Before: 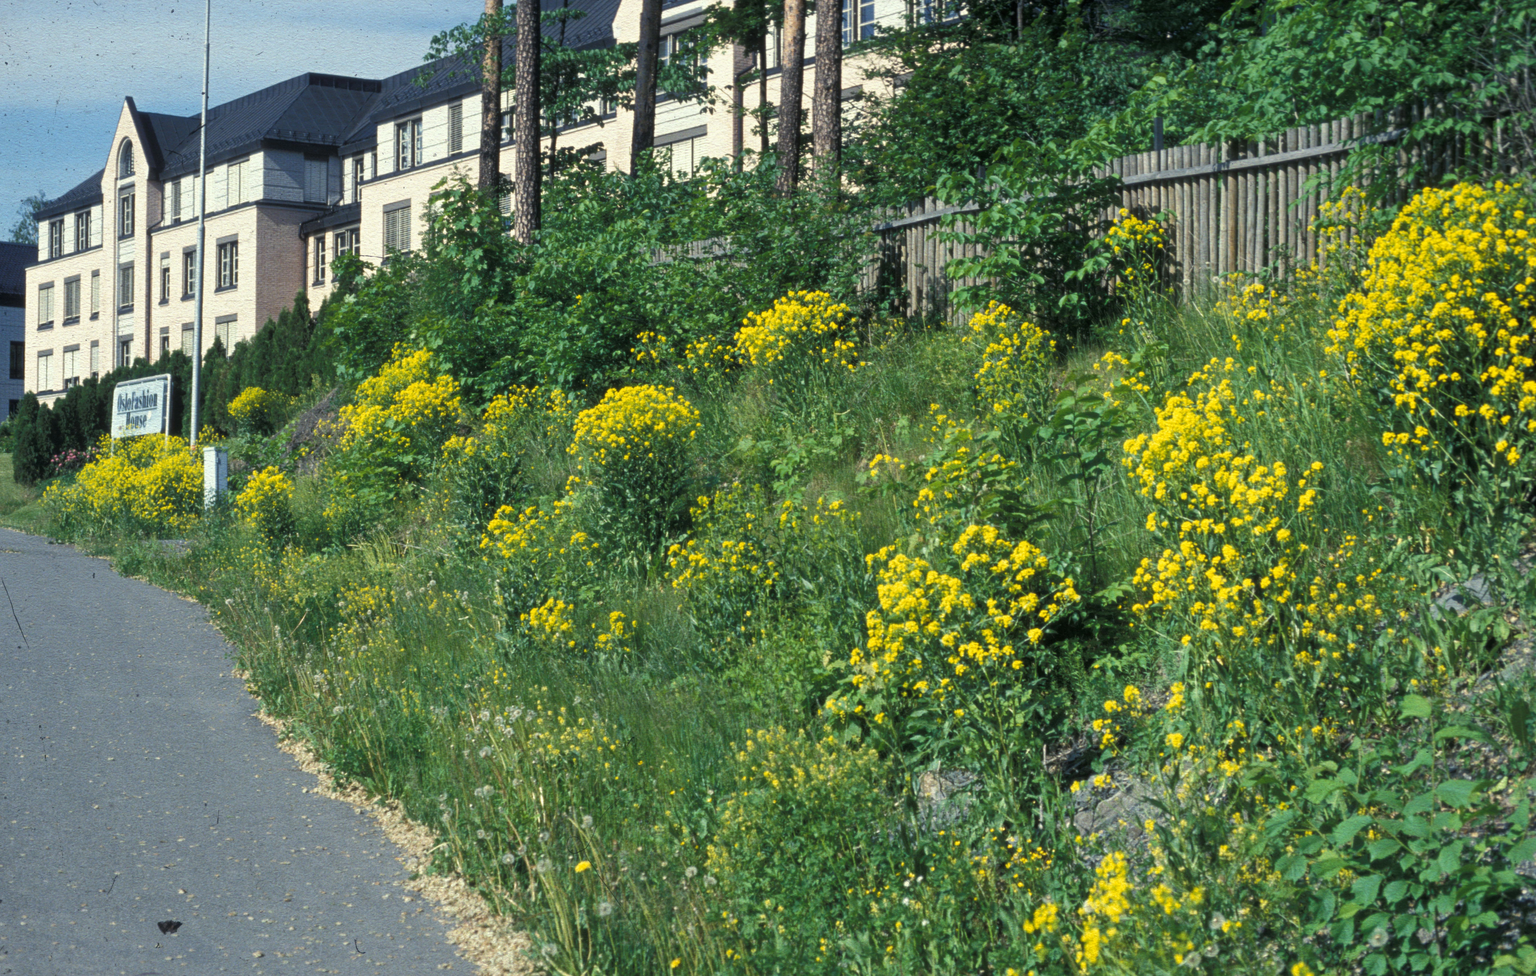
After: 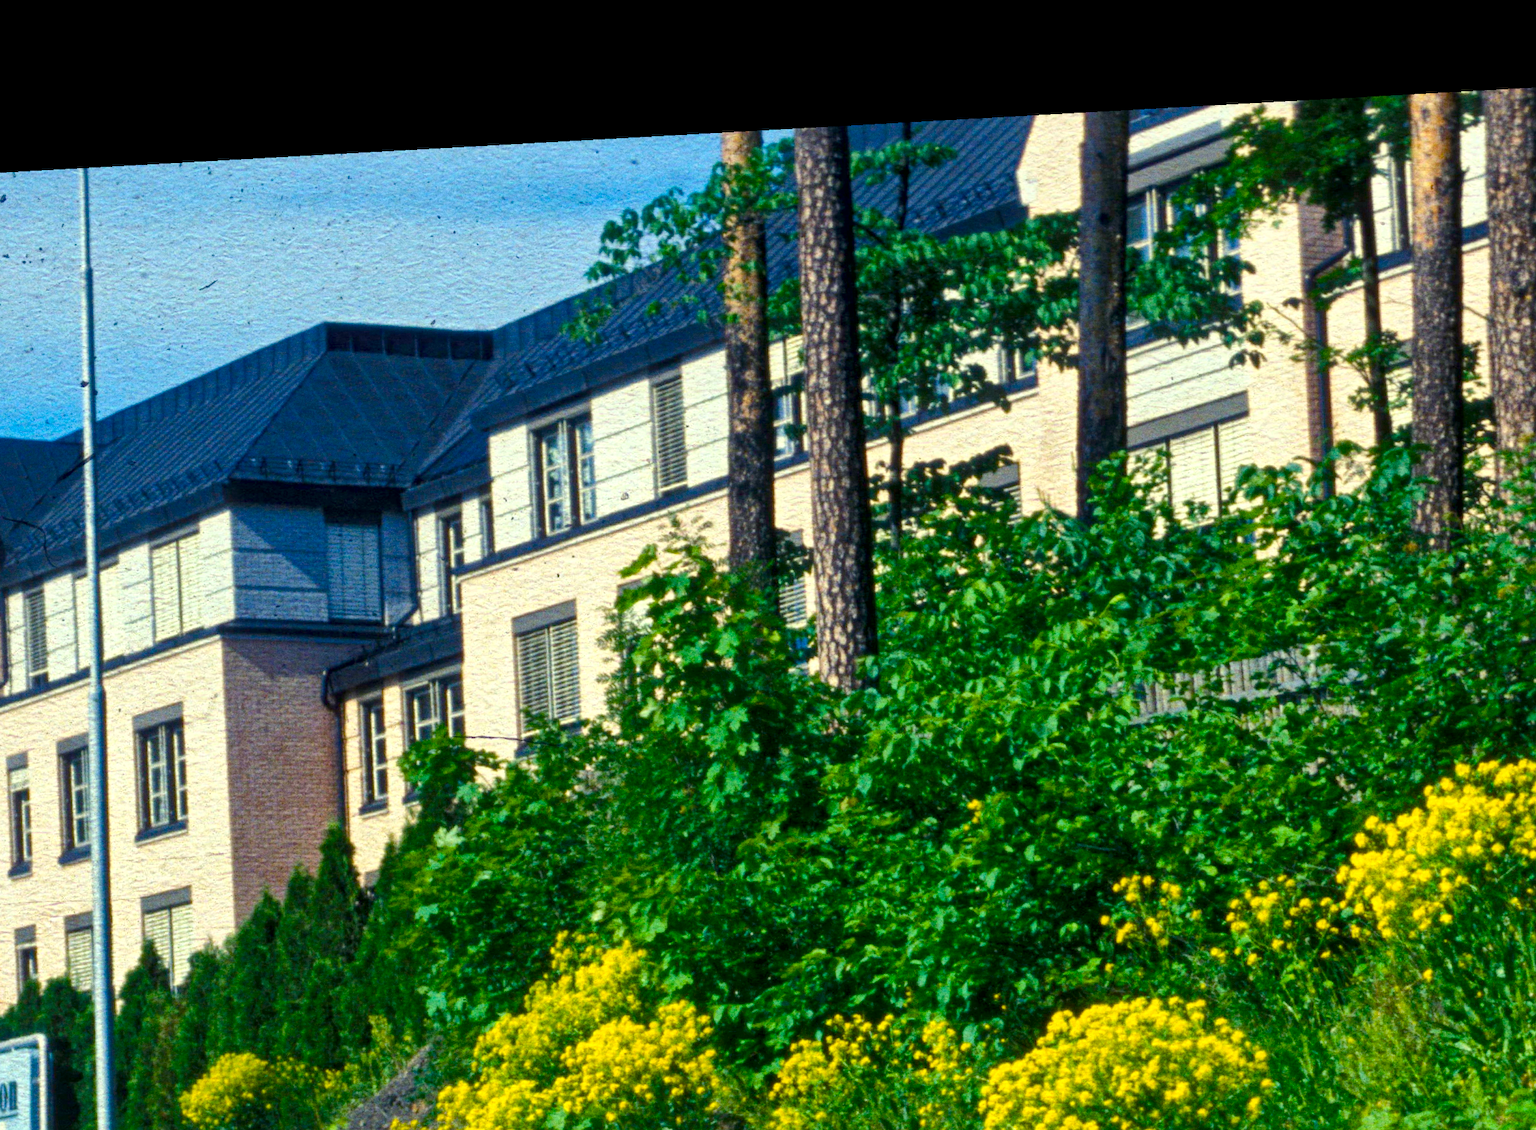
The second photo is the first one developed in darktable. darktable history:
color balance rgb: perceptual saturation grading › global saturation 20%, perceptual saturation grading › highlights -25%, perceptual saturation grading › shadows 25%, global vibrance 50%
rotate and perspective: rotation -3.18°, automatic cropping off
local contrast: mode bilateral grid, contrast 20, coarseness 50, detail 148%, midtone range 0.2
crop and rotate: left 10.817%, top 0.062%, right 47.194%, bottom 53.626%
grain: on, module defaults
contrast brightness saturation: contrast 0.08, saturation 0.2
haze removal: adaptive false
